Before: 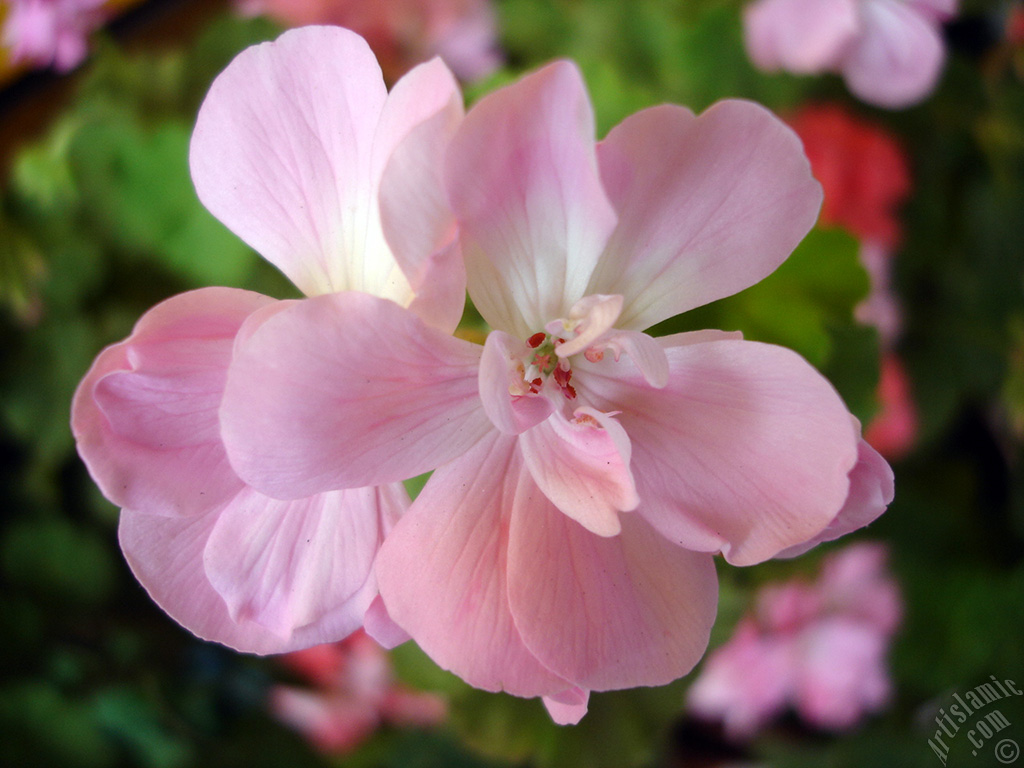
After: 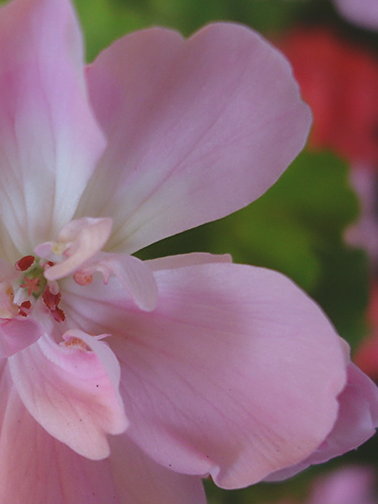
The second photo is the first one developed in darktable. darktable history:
white balance: red 1.004, blue 1.096
exposure: black level correction -0.015, exposure -0.5 EV, compensate highlight preservation false
crop and rotate: left 49.936%, top 10.094%, right 13.136%, bottom 24.256%
sharpen: on, module defaults
contrast equalizer: octaves 7, y [[0.502, 0.505, 0.512, 0.529, 0.564, 0.588], [0.5 ×6], [0.502, 0.505, 0.512, 0.529, 0.564, 0.588], [0, 0.001, 0.001, 0.004, 0.008, 0.011], [0, 0.001, 0.001, 0.004, 0.008, 0.011]], mix -1
